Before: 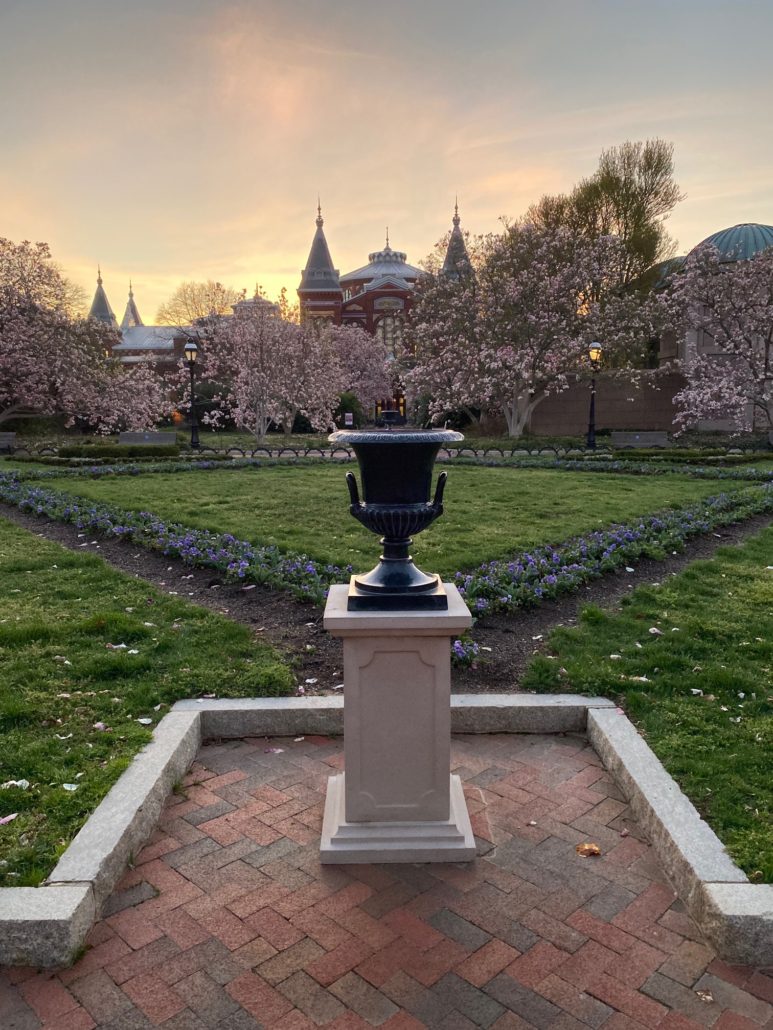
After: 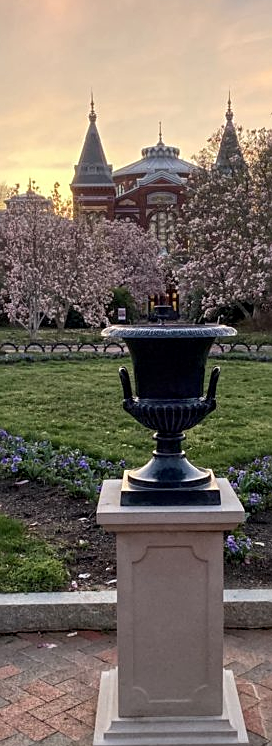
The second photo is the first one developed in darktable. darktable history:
crop and rotate: left 29.476%, top 10.214%, right 35.32%, bottom 17.333%
sharpen: on, module defaults
local contrast: on, module defaults
